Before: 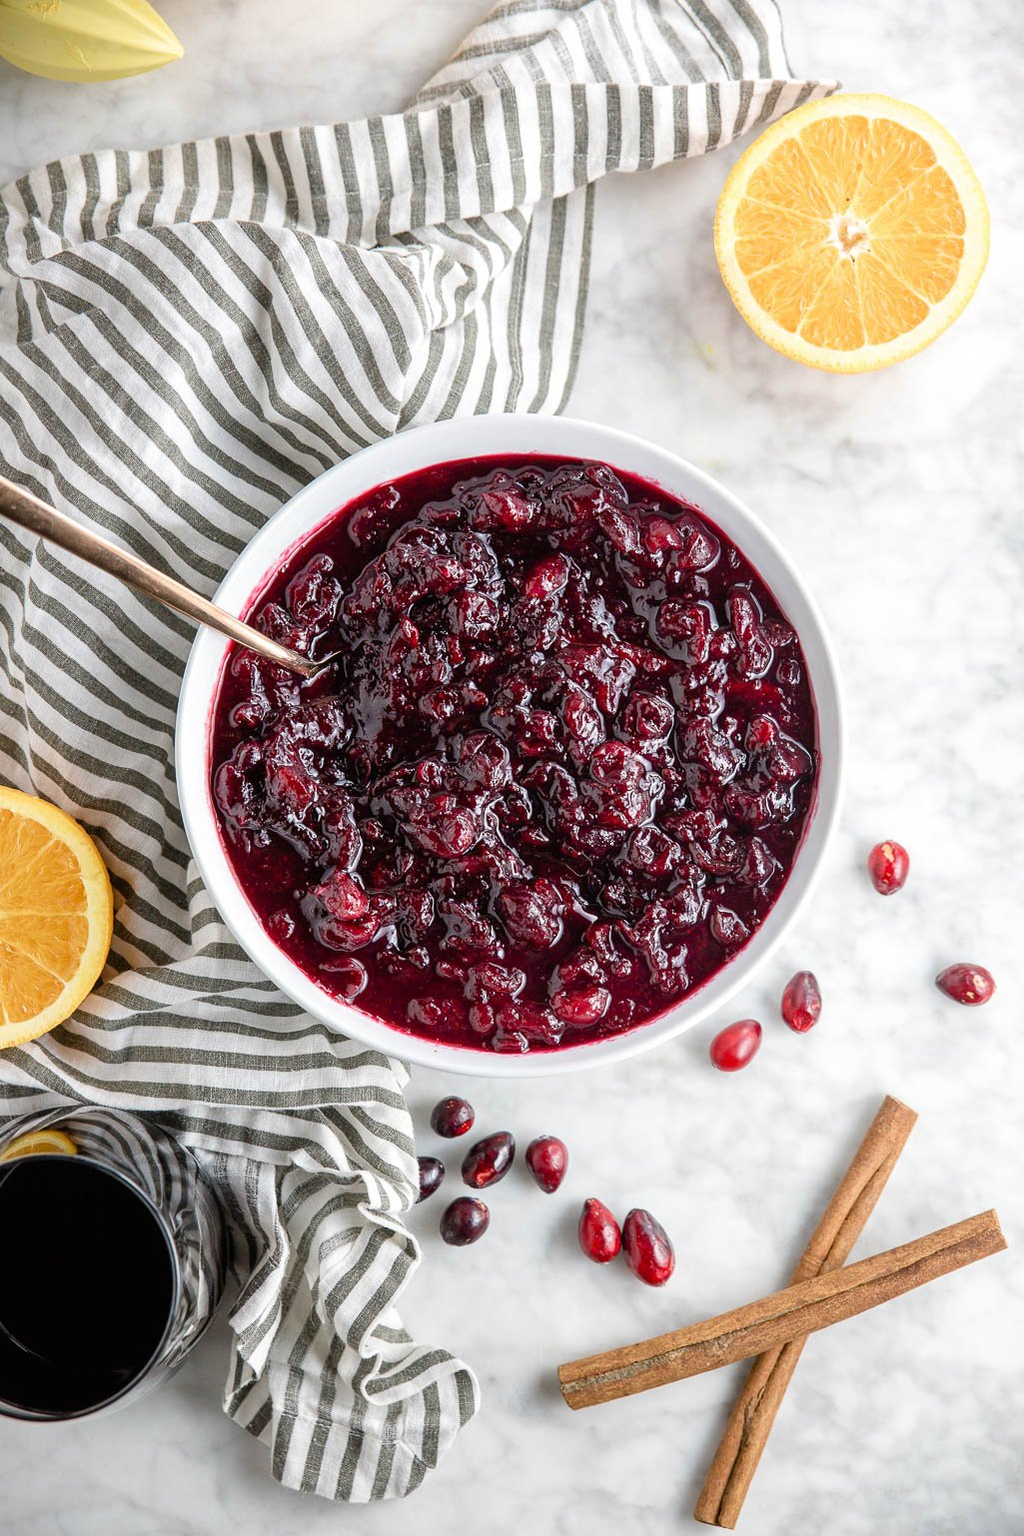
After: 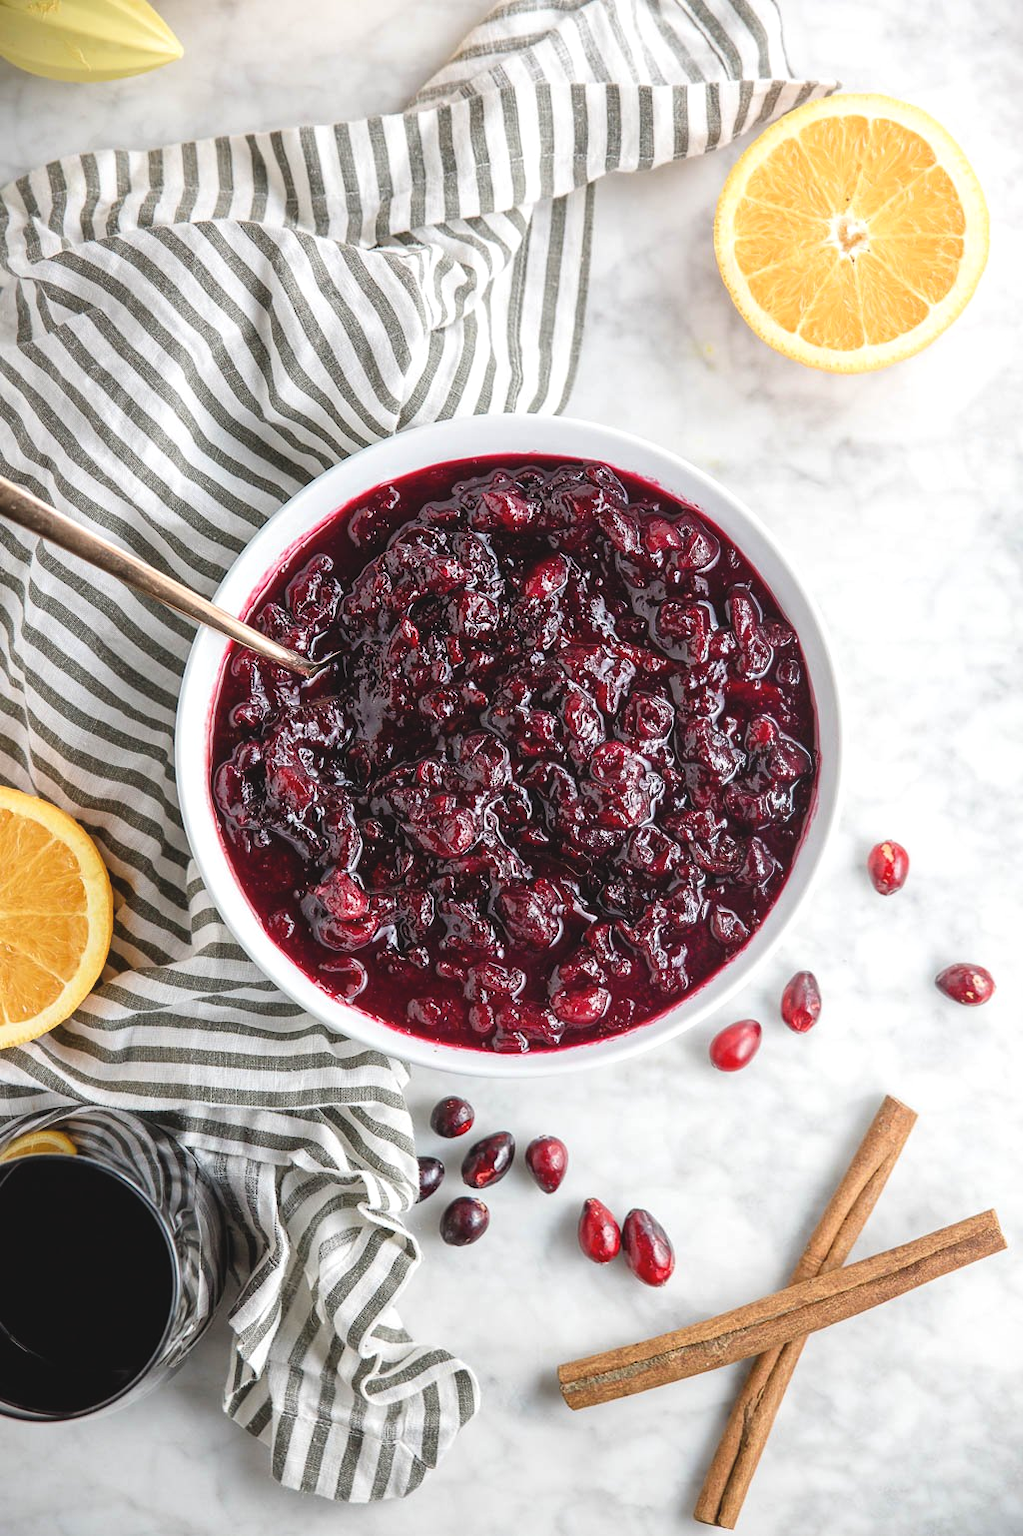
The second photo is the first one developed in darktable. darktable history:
exposure: black level correction -0.006, exposure 0.069 EV, compensate exposure bias true, compensate highlight preservation false
